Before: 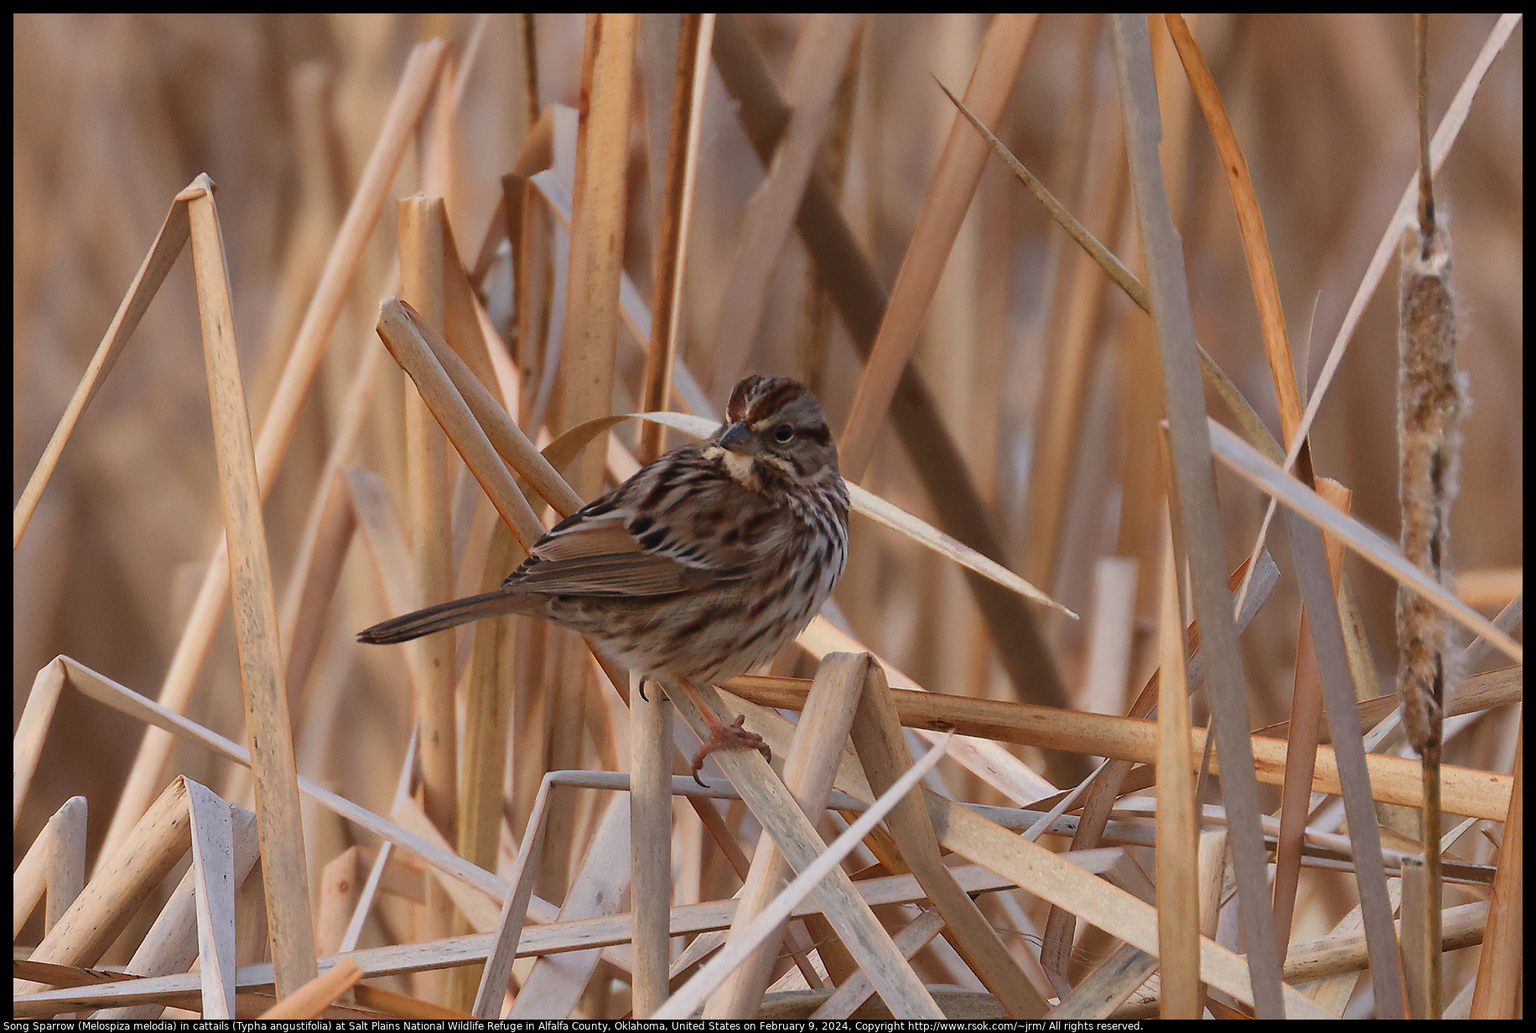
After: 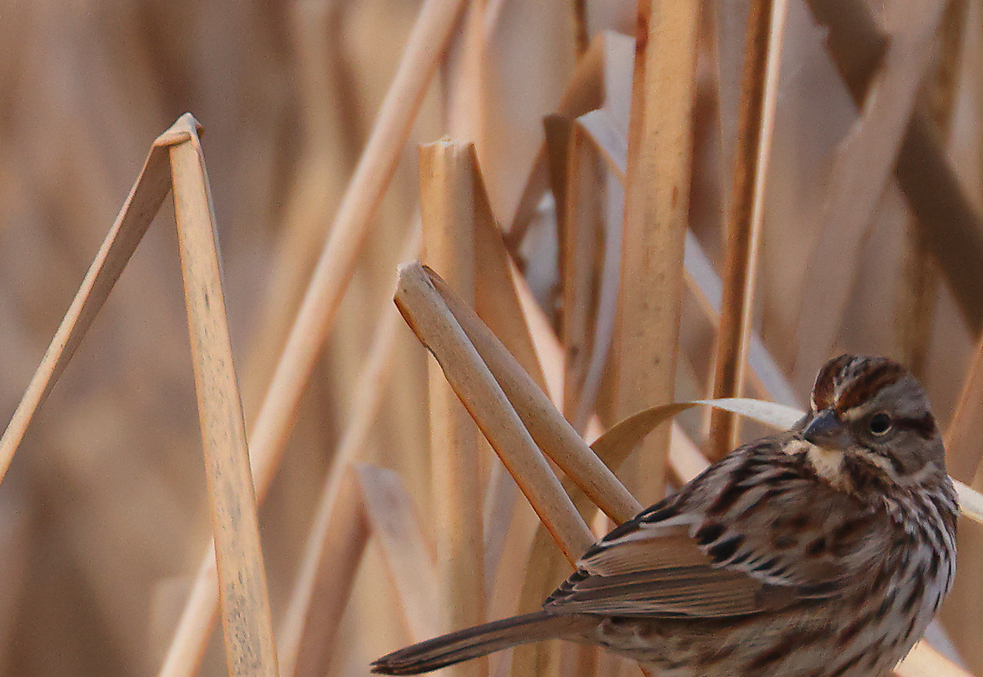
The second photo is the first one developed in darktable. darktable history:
crop and rotate: left 3.022%, top 7.585%, right 43.294%, bottom 37.387%
